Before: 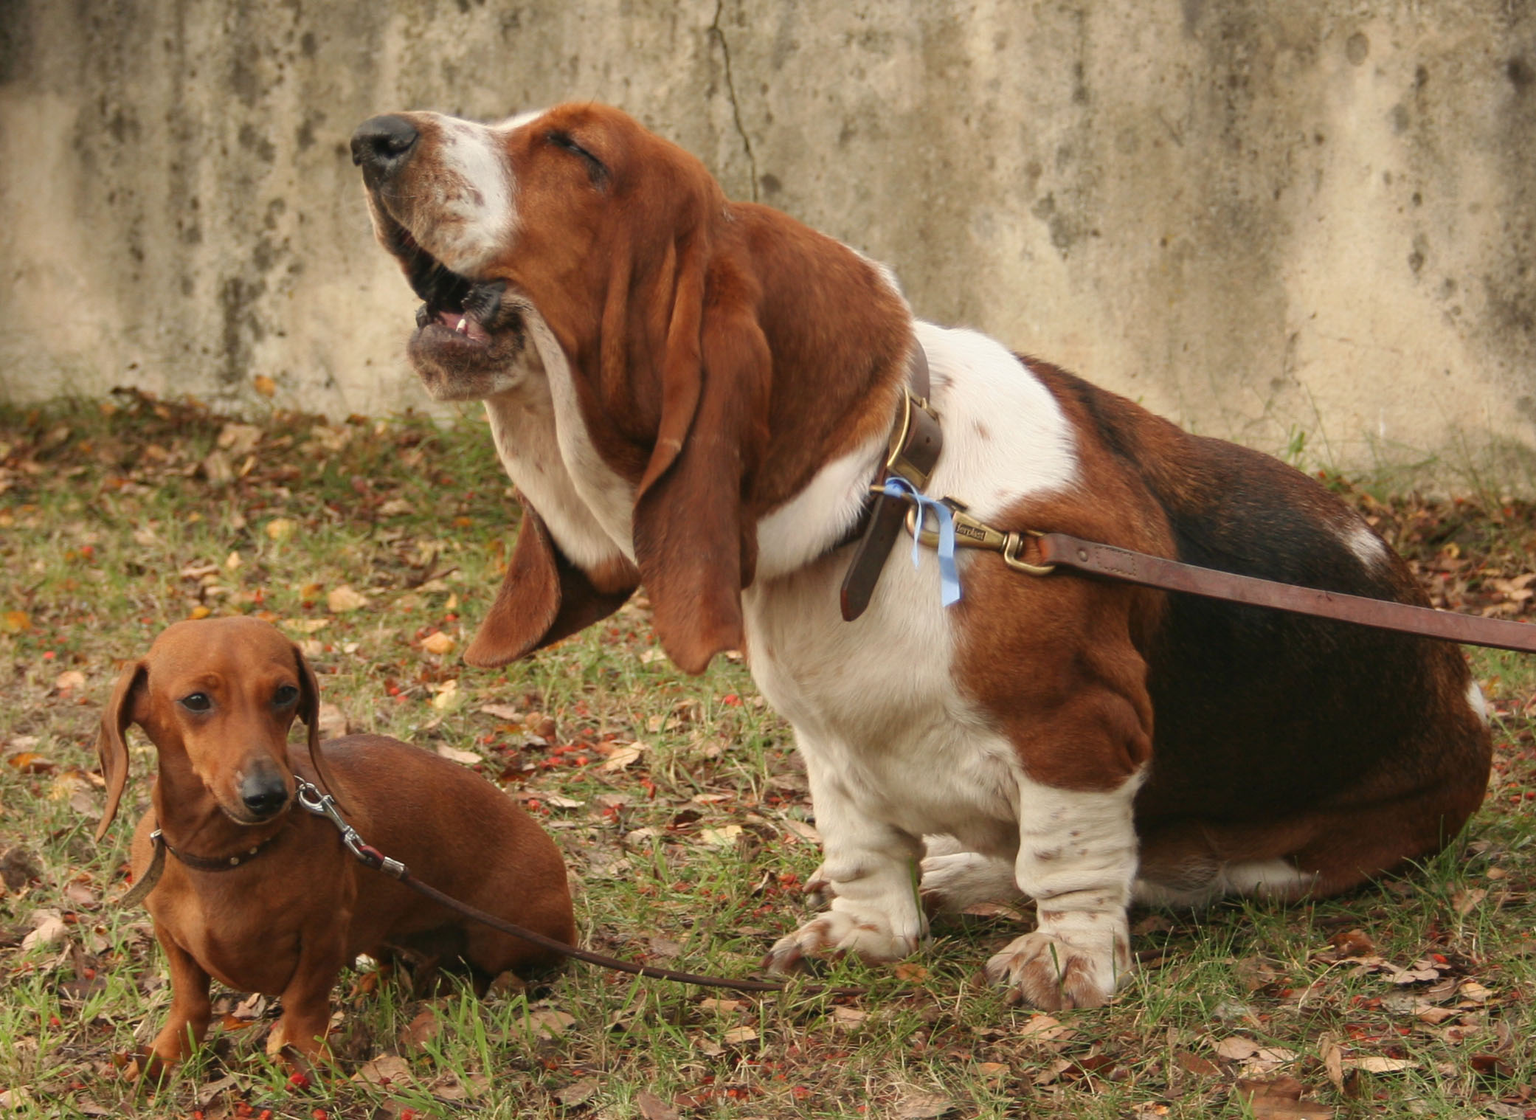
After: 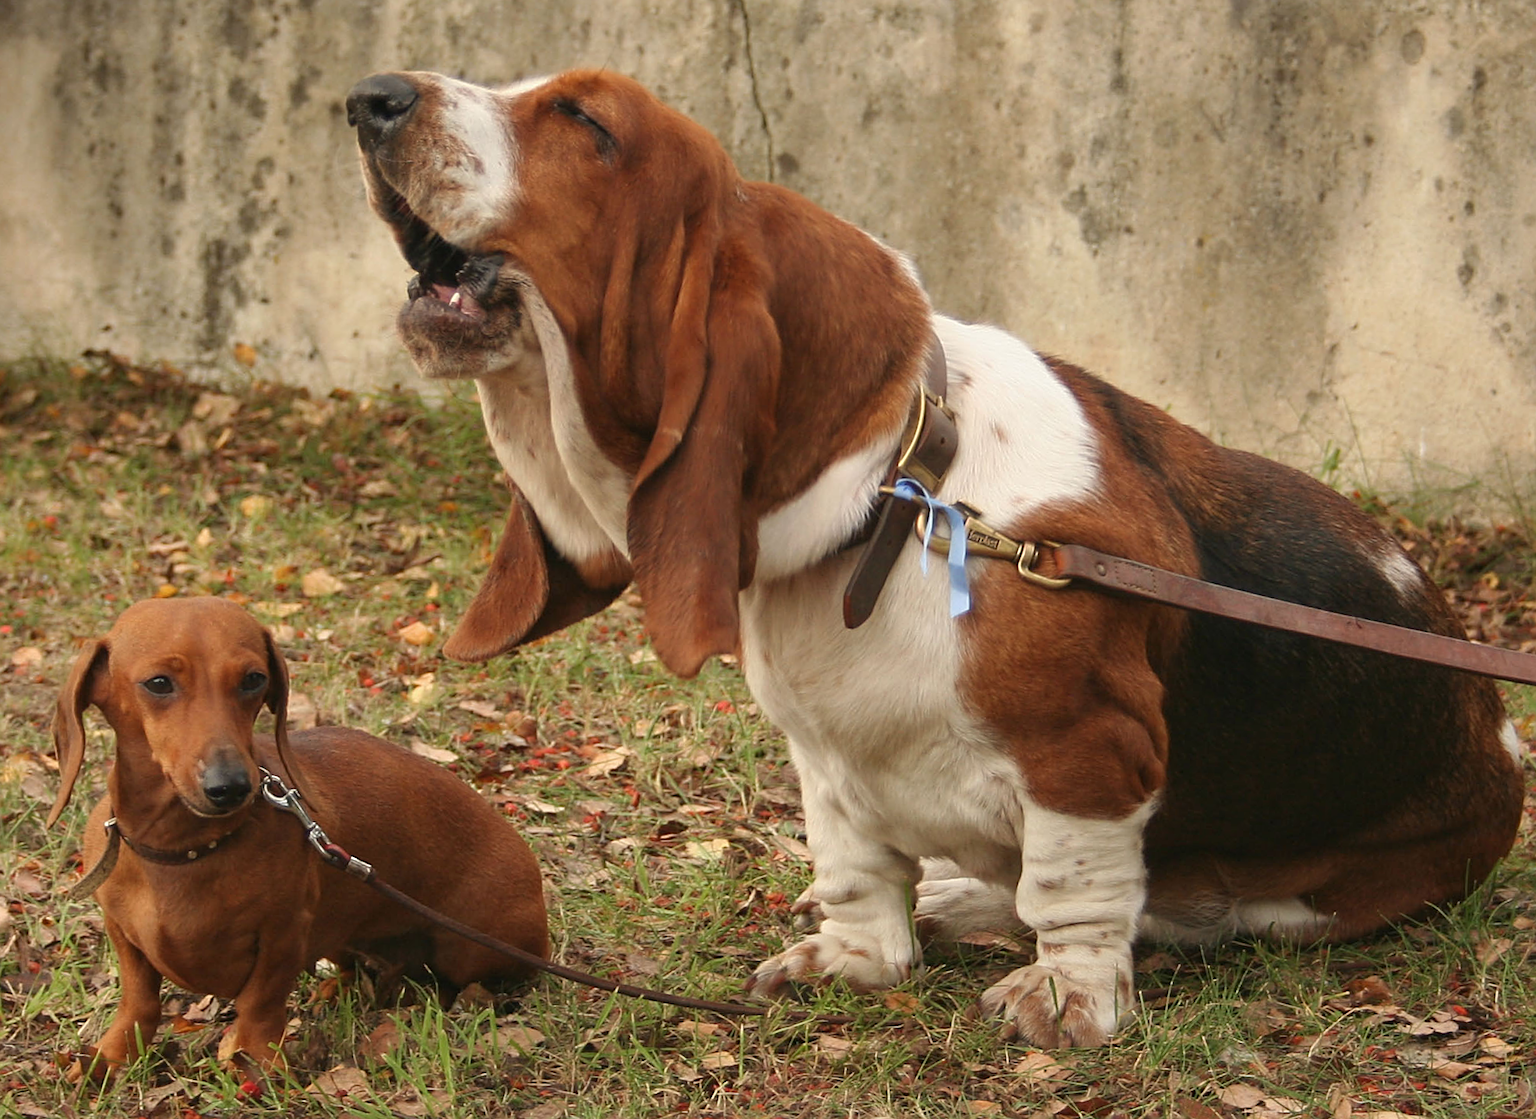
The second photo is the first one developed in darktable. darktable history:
crop and rotate: angle -2.38°
sharpen: on, module defaults
